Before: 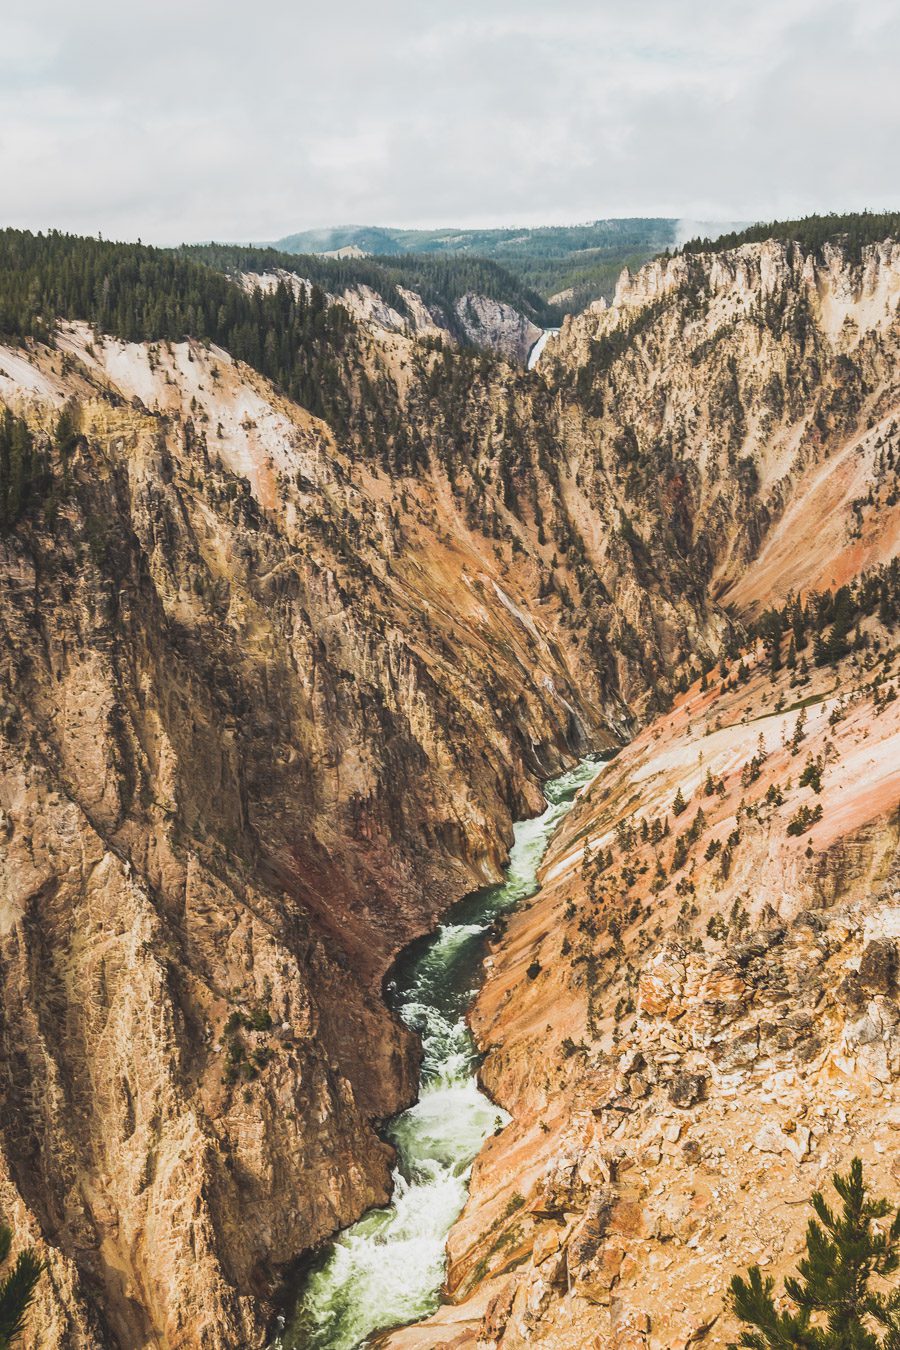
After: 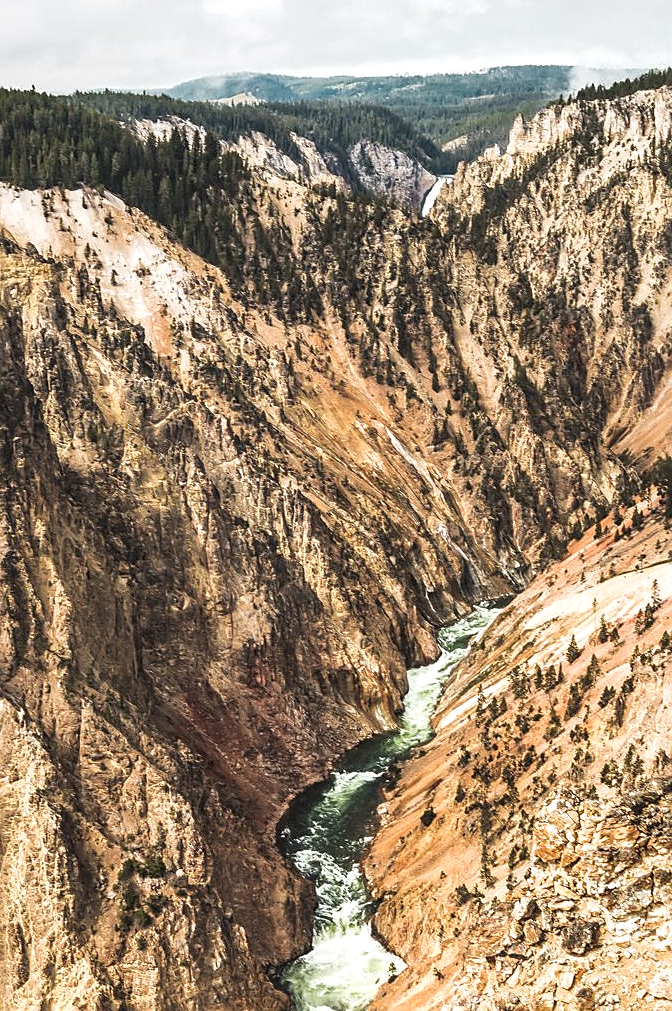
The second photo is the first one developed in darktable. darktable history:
crop and rotate: left 11.876%, top 11.344%, right 13.387%, bottom 13.747%
sharpen: radius 1.888, amount 0.41, threshold 1.609
local contrast: detail 135%, midtone range 0.746
levels: black 0.012%
exposure: compensate highlight preservation false
shadows and highlights: radius 47.33, white point adjustment 6.48, compress 79.54%, soften with gaussian
